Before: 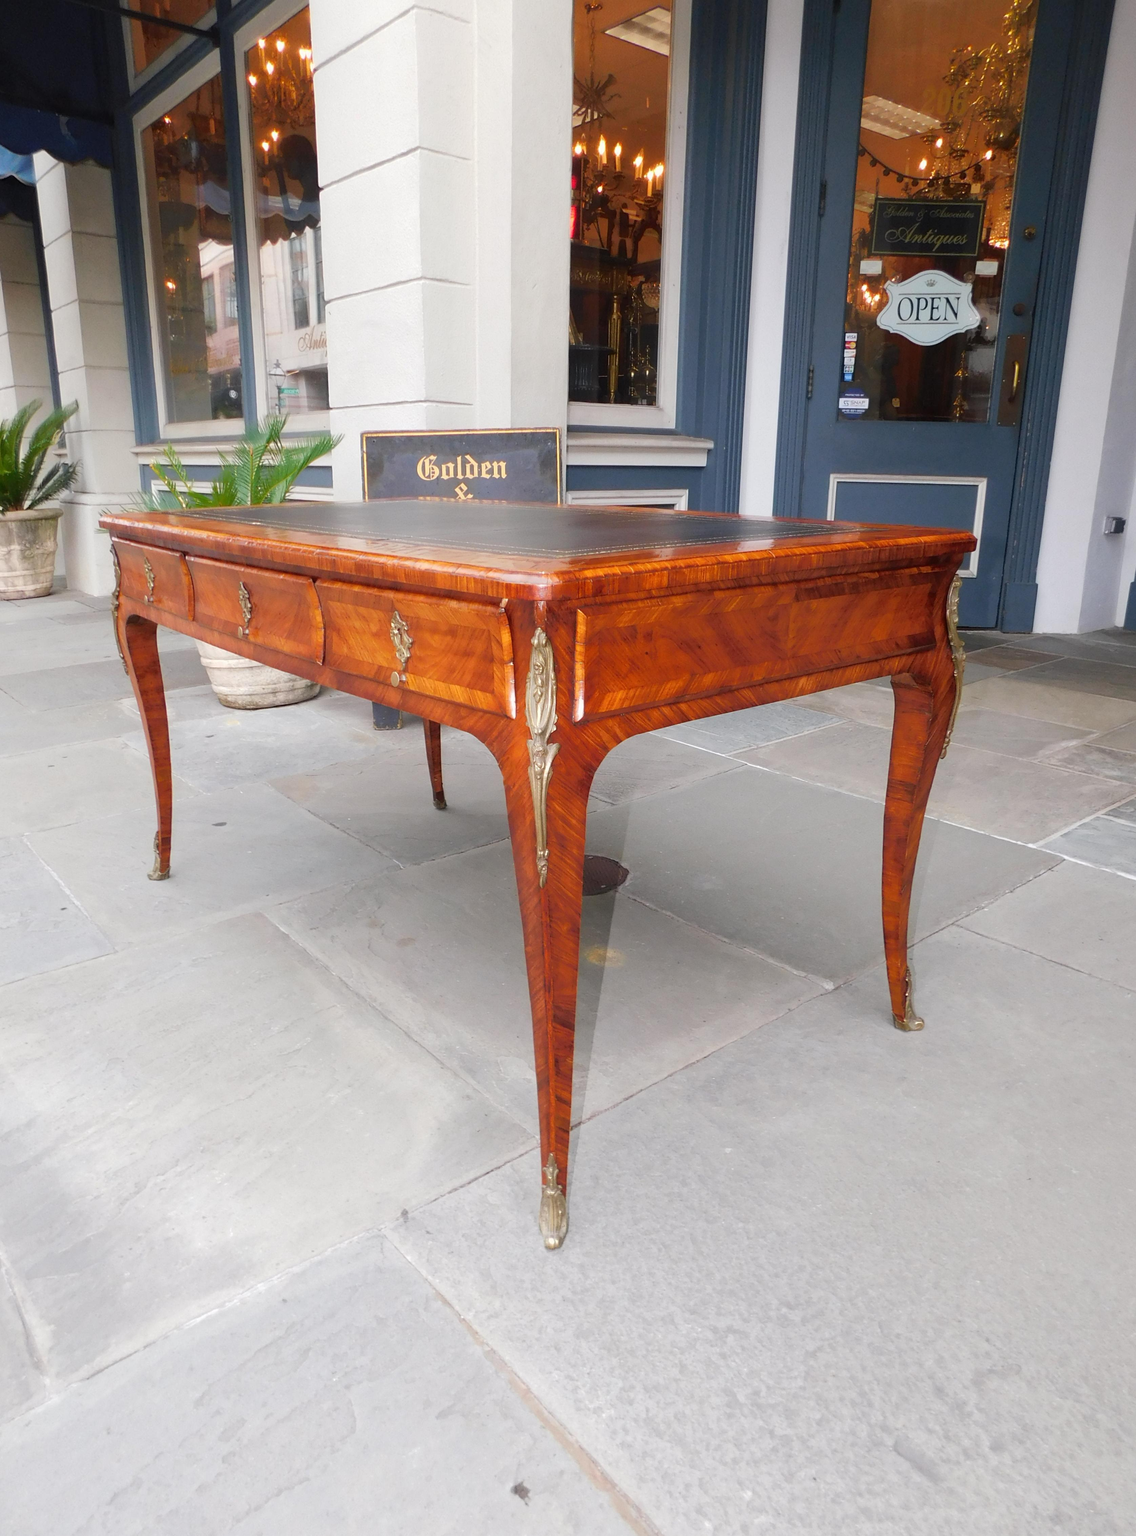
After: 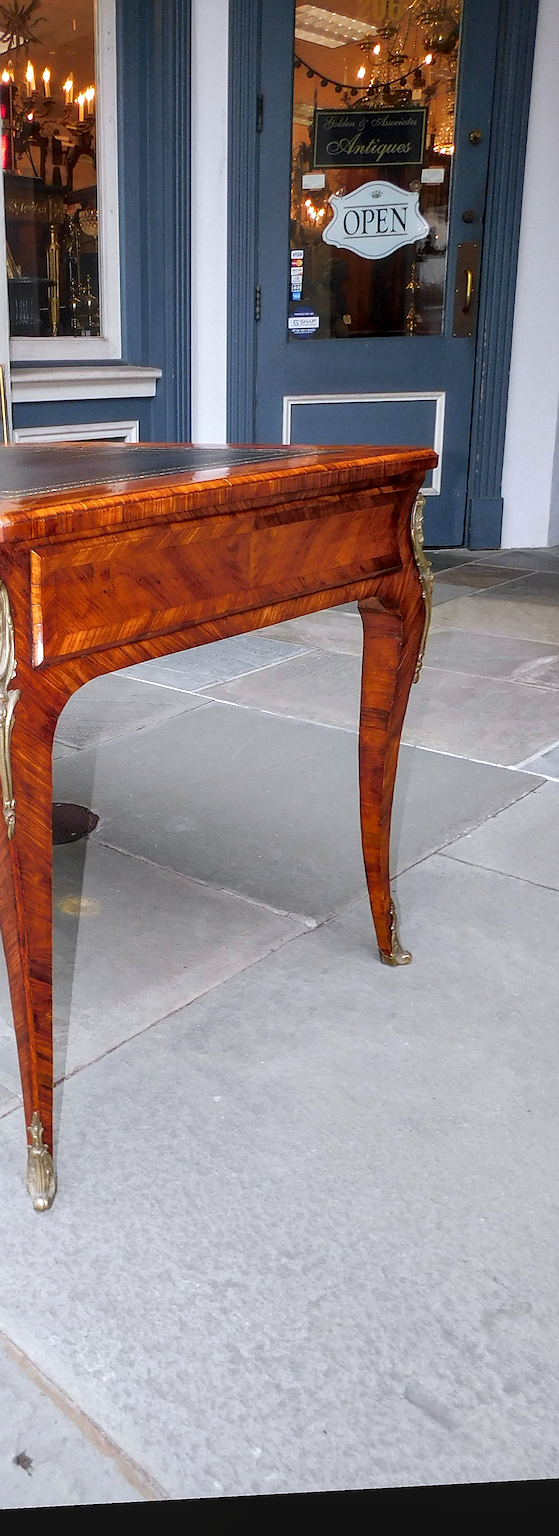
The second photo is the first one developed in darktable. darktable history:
sharpen: radius 2.543, amount 0.636
rotate and perspective: rotation -3.18°, automatic cropping off
contrast equalizer: octaves 7, y [[0.6 ×6], [0.55 ×6], [0 ×6], [0 ×6], [0 ×6]], mix 0.3
crop: left 47.628%, top 6.643%, right 7.874%
white balance: red 0.976, blue 1.04
local contrast: on, module defaults
